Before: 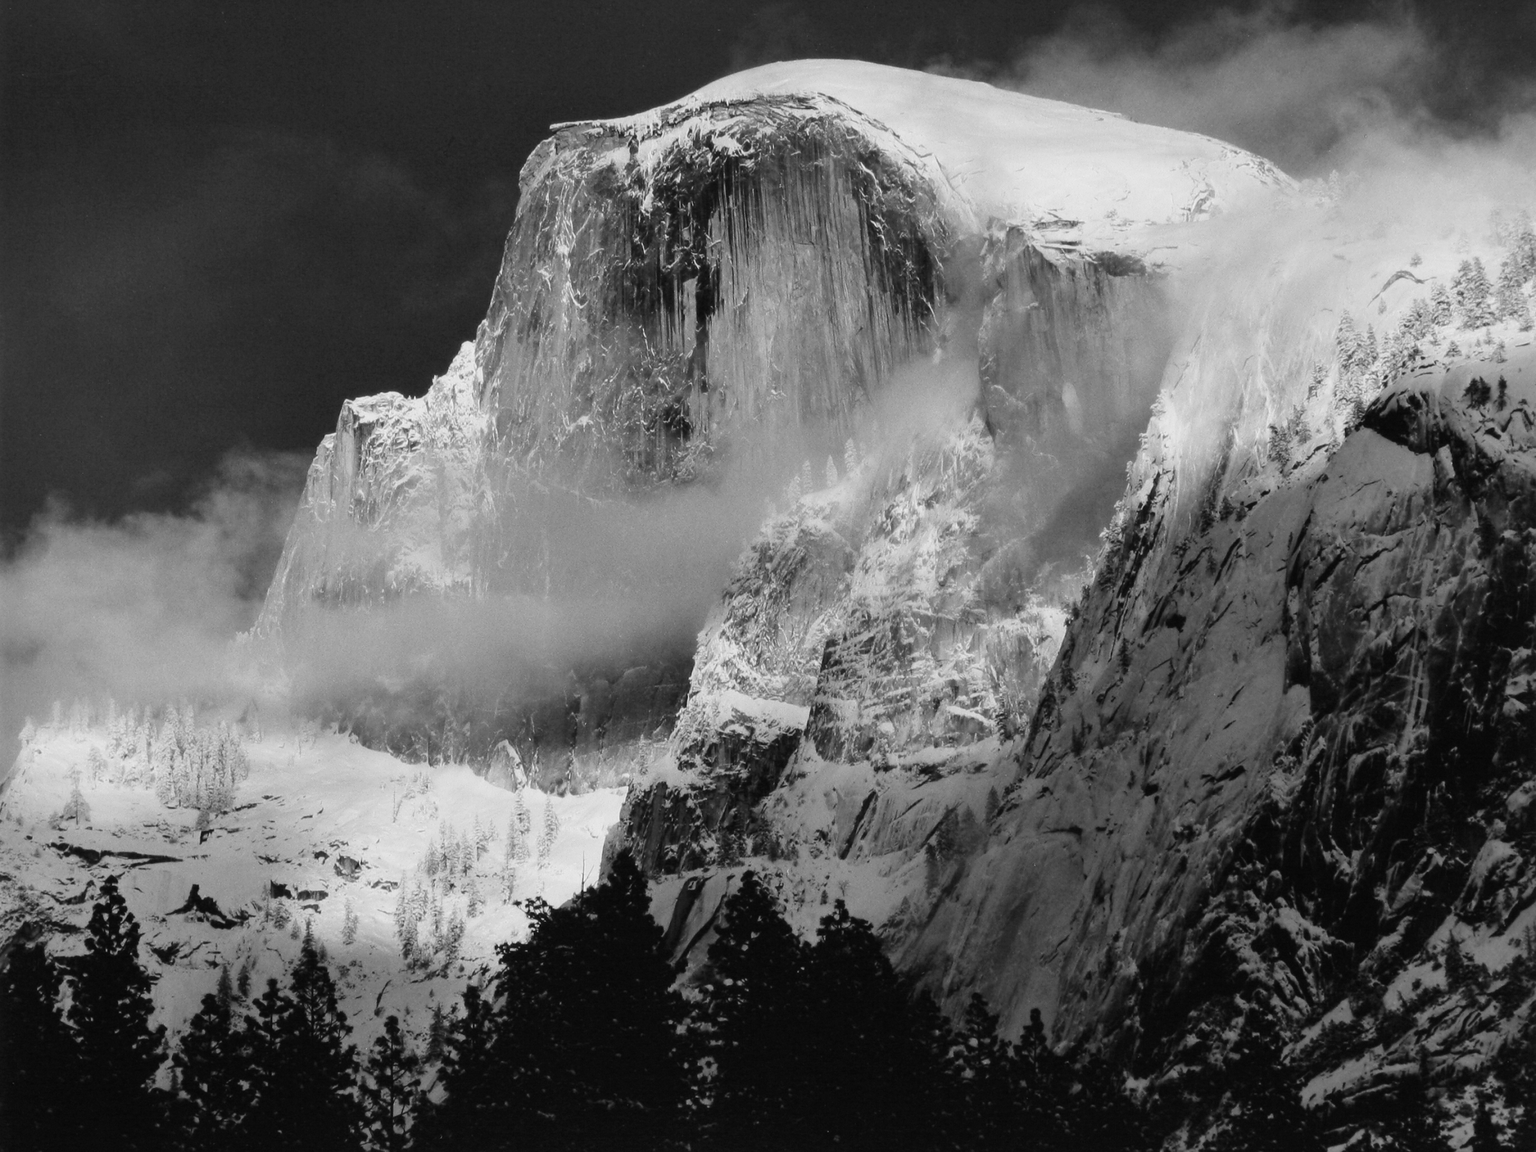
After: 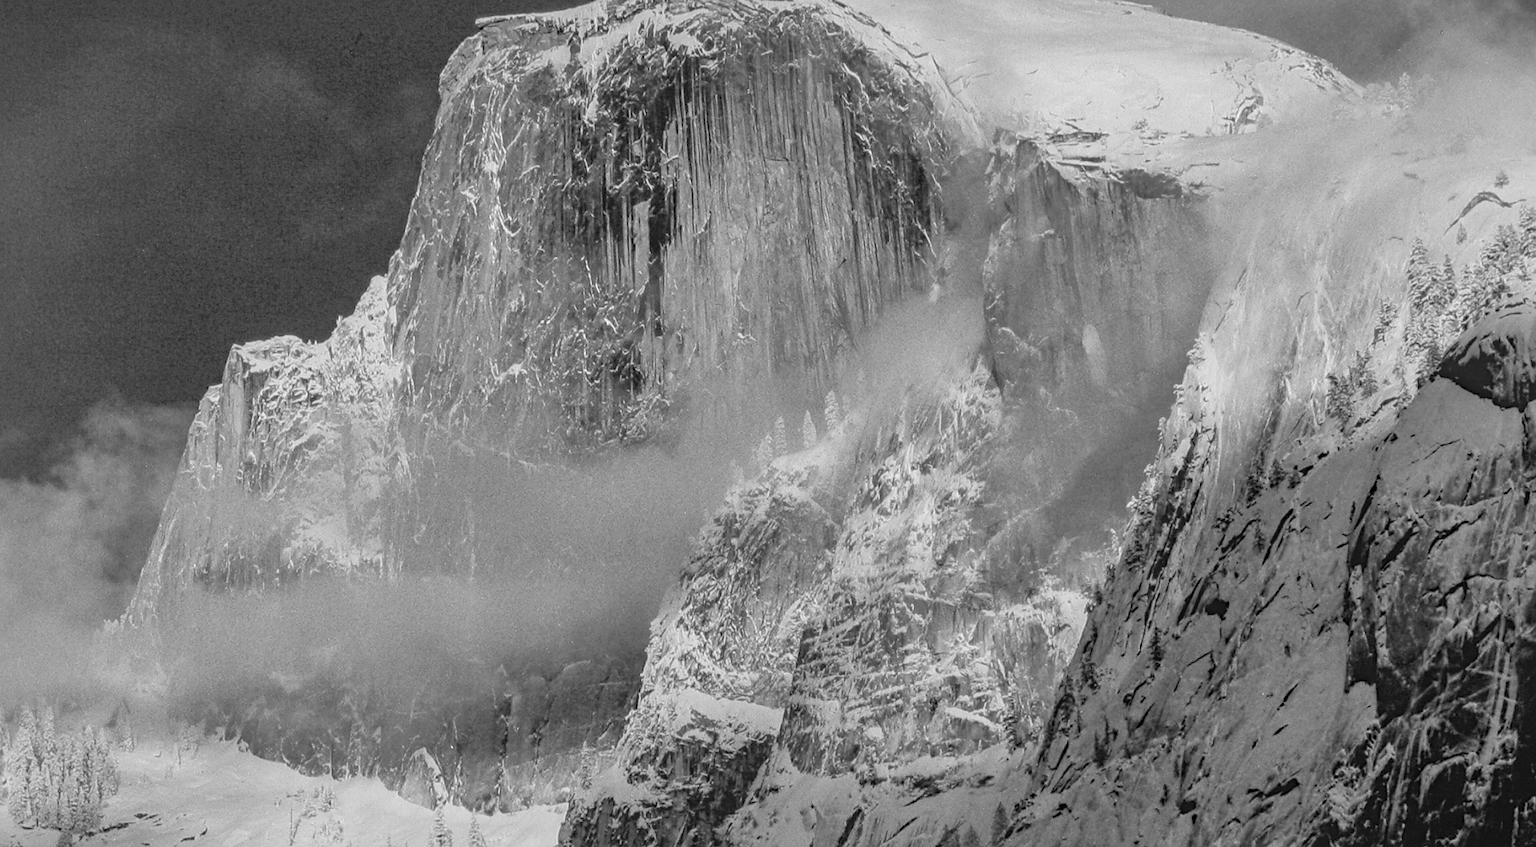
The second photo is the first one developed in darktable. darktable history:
crop and rotate: left 9.7%, top 9.464%, right 5.85%, bottom 28.408%
tone equalizer: -7 EV 0.163 EV, -6 EV 0.568 EV, -5 EV 1.11 EV, -4 EV 1.32 EV, -3 EV 1.15 EV, -2 EV 0.6 EV, -1 EV 0.167 EV
contrast equalizer: octaves 7, y [[0.439, 0.44, 0.442, 0.457, 0.493, 0.498], [0.5 ×6], [0.5 ×6], [0 ×6], [0 ×6]]
sharpen: amount 0.212
local contrast: highlights 4%, shadows 6%, detail 134%
shadows and highlights: on, module defaults
haze removal: compatibility mode true
